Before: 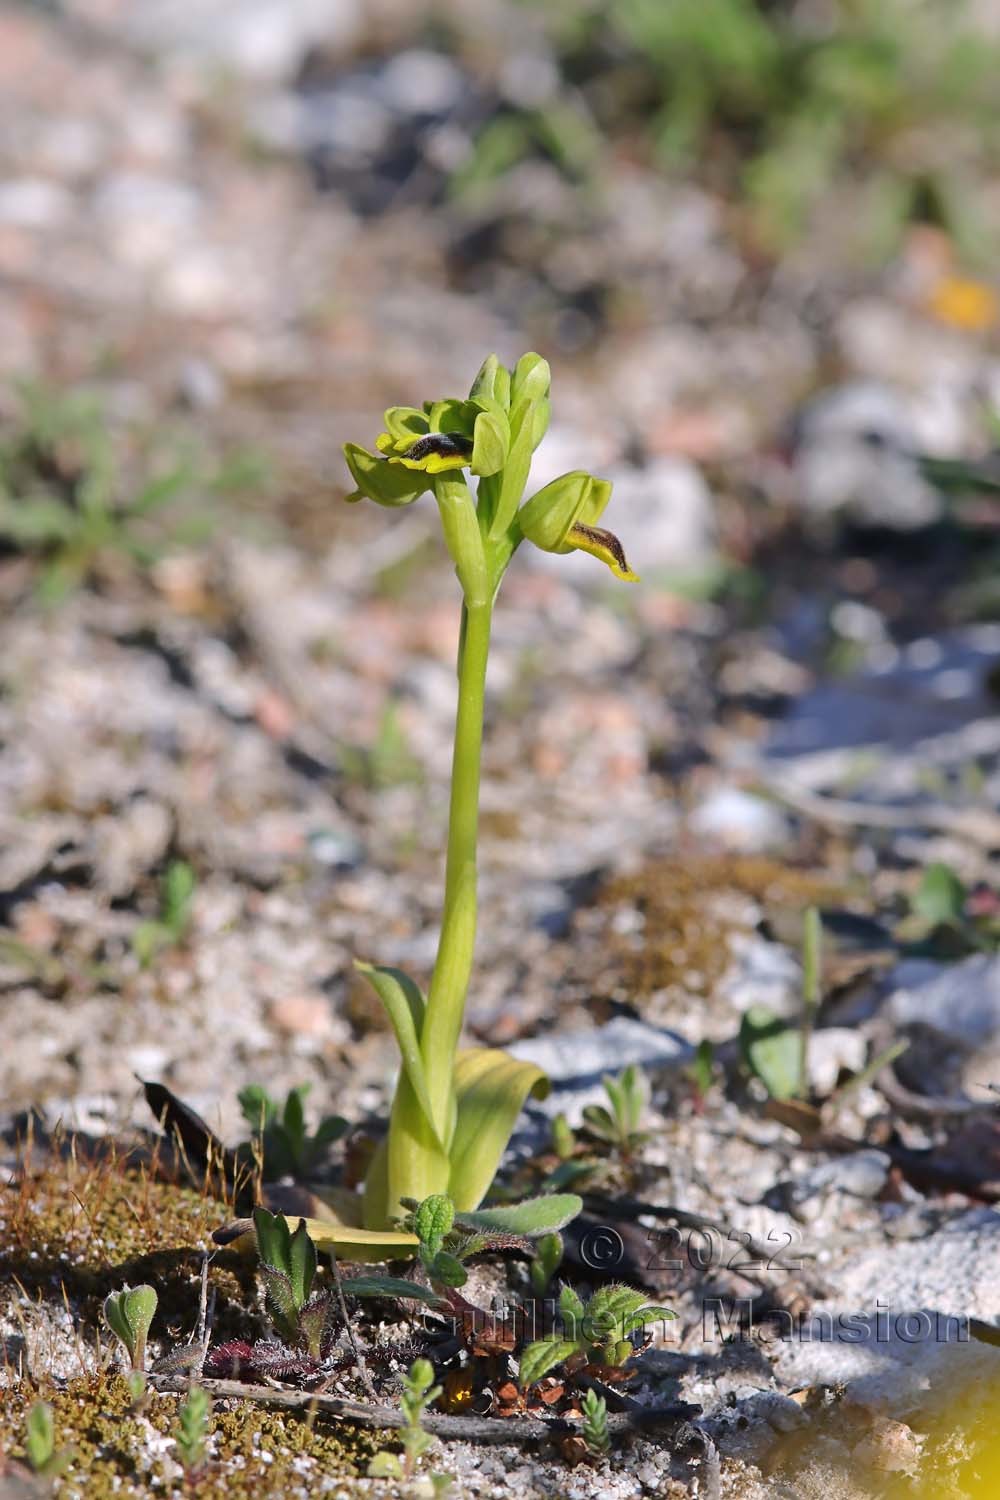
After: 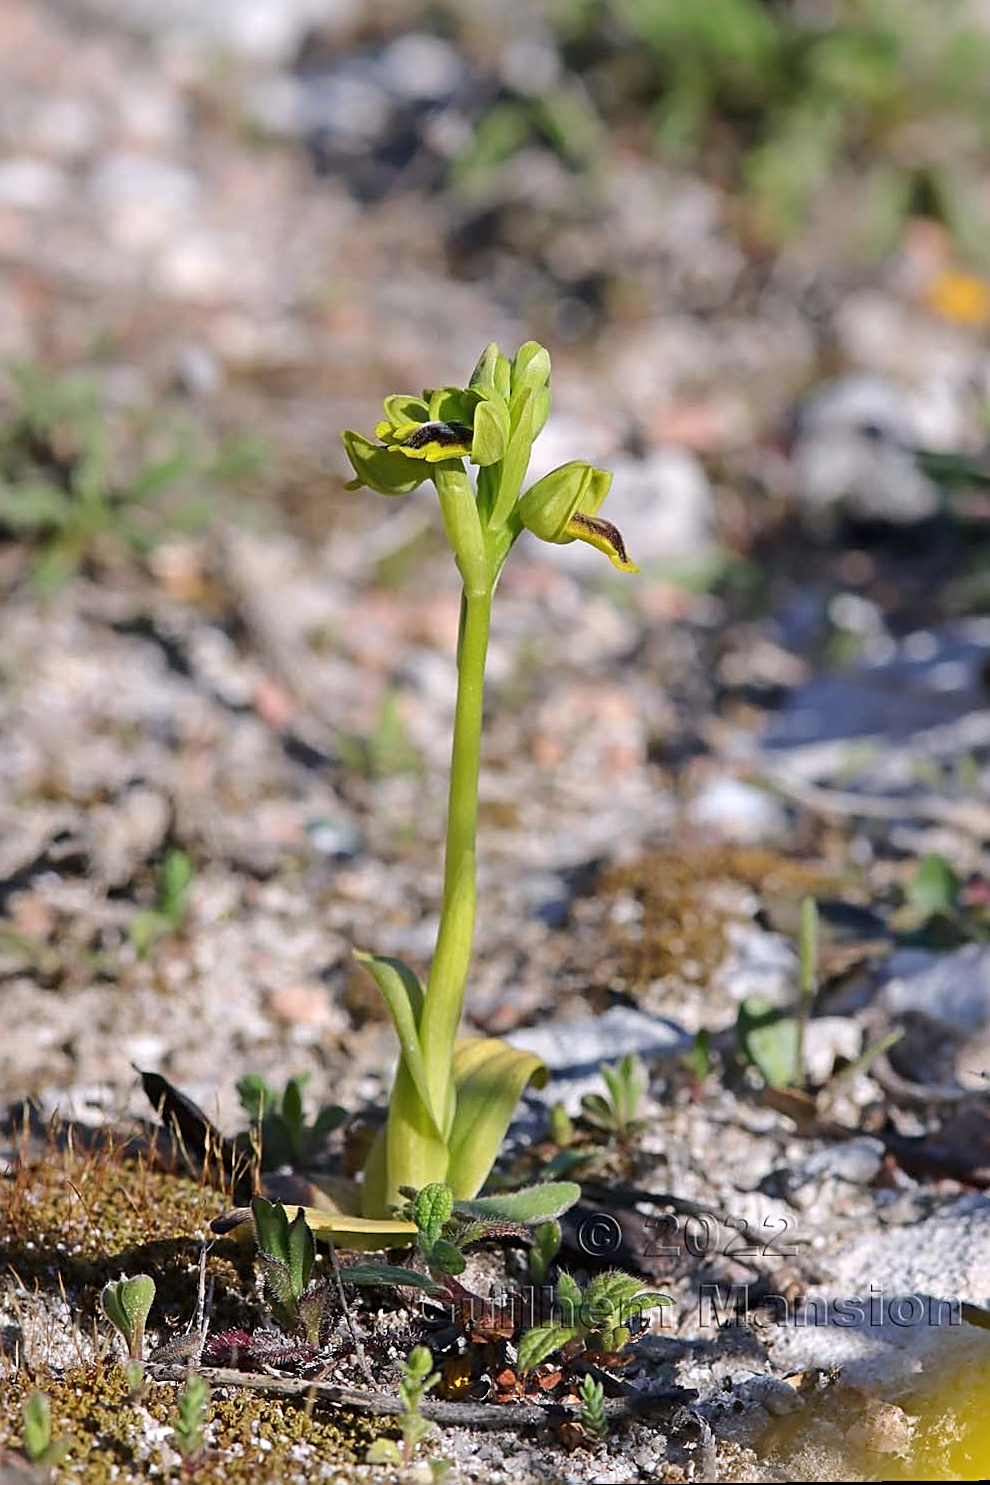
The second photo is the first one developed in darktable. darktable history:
rotate and perspective: rotation 0.174°, lens shift (vertical) 0.013, lens shift (horizontal) 0.019, shear 0.001, automatic cropping original format, crop left 0.007, crop right 0.991, crop top 0.016, crop bottom 0.997
sharpen: on, module defaults
local contrast: highlights 100%, shadows 100%, detail 120%, midtone range 0.2
